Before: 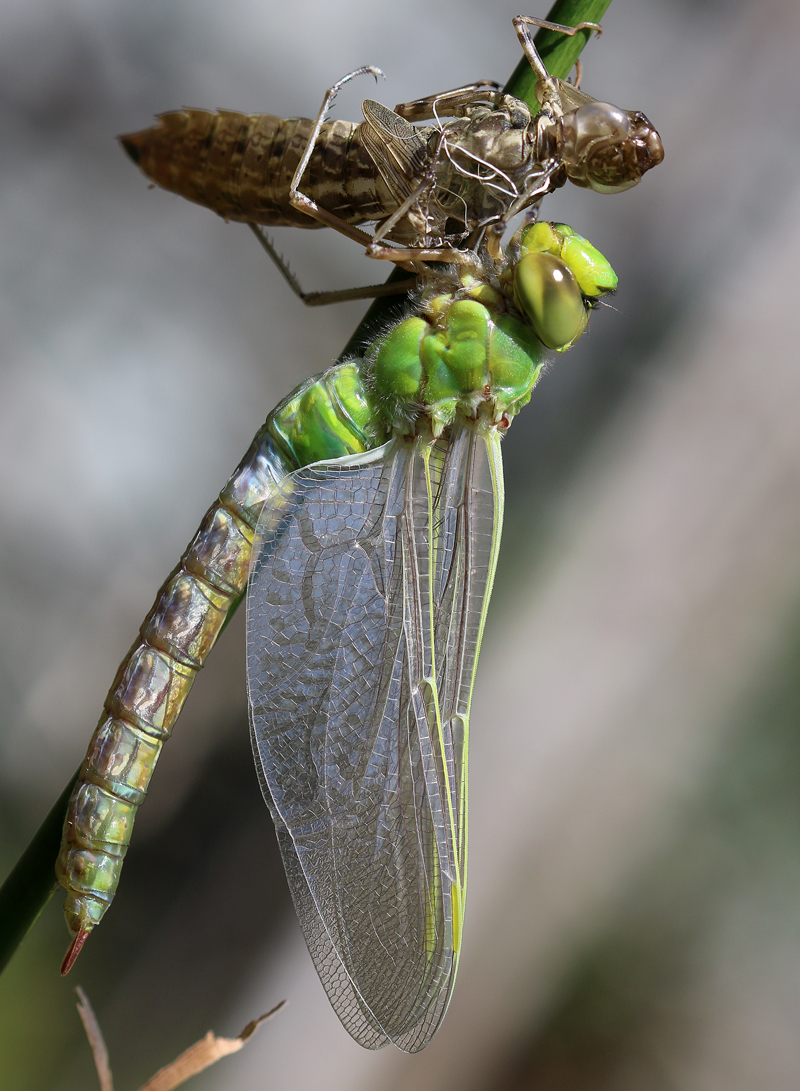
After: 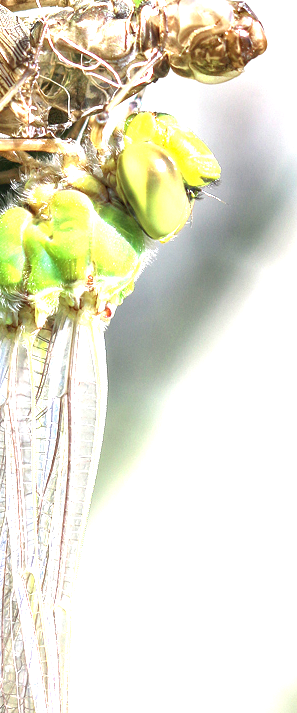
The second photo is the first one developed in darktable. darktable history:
crop and rotate: left 49.69%, top 10.103%, right 13.085%, bottom 24.485%
local contrast: on, module defaults
exposure: black level correction 0, exposure 2.364 EV, compensate highlight preservation false
